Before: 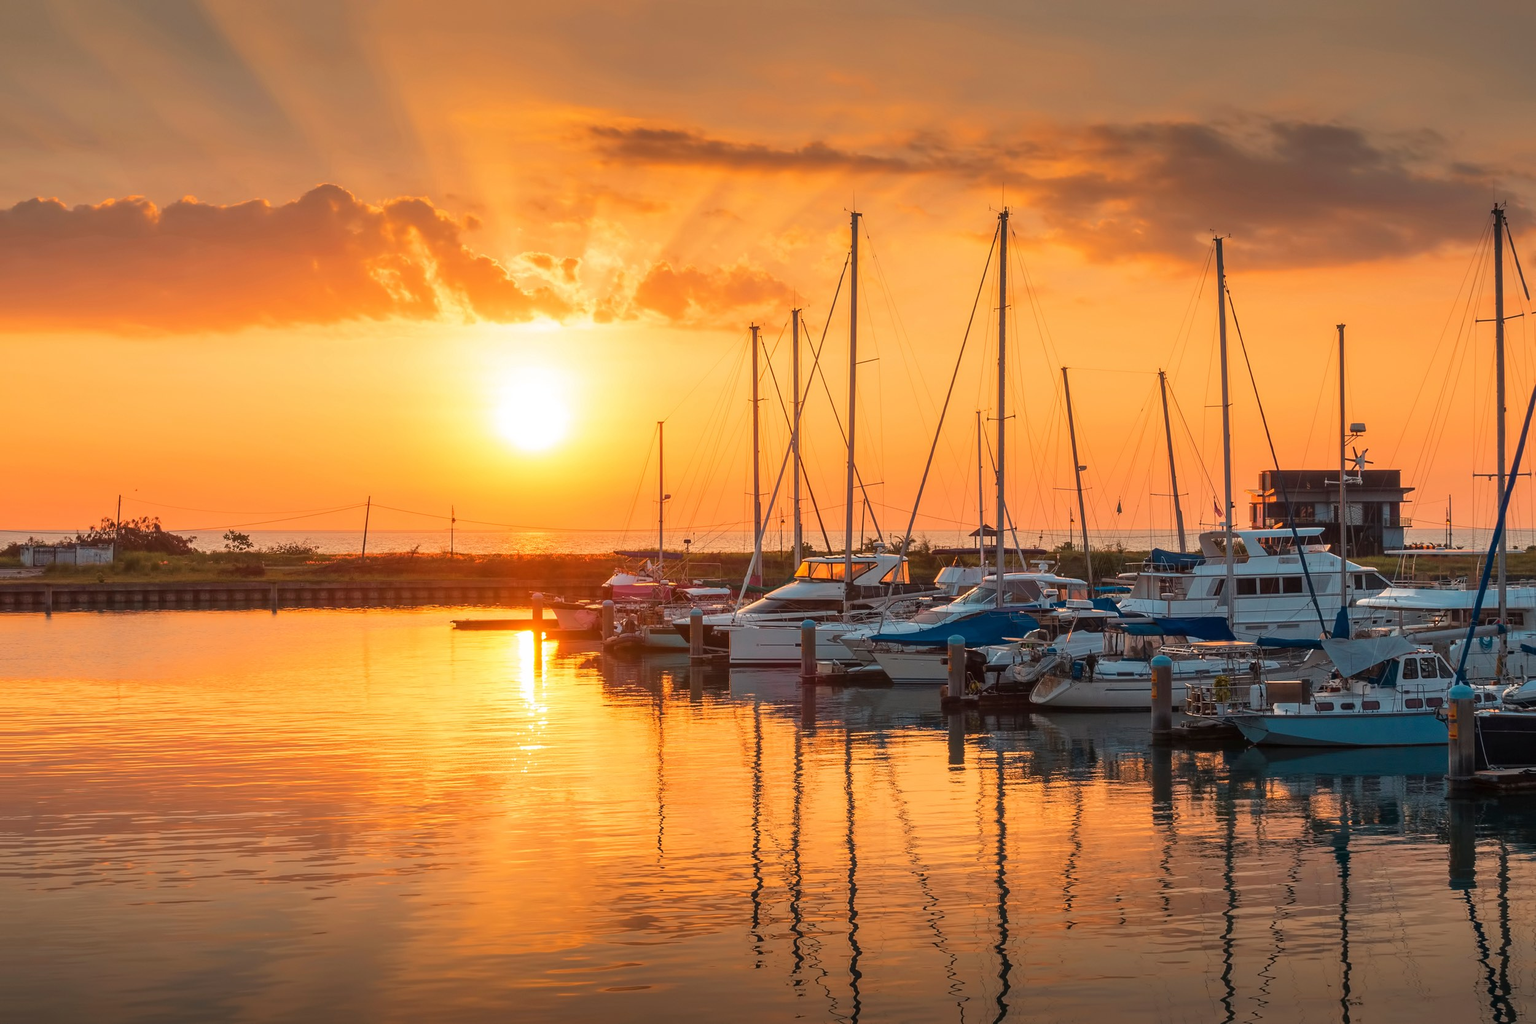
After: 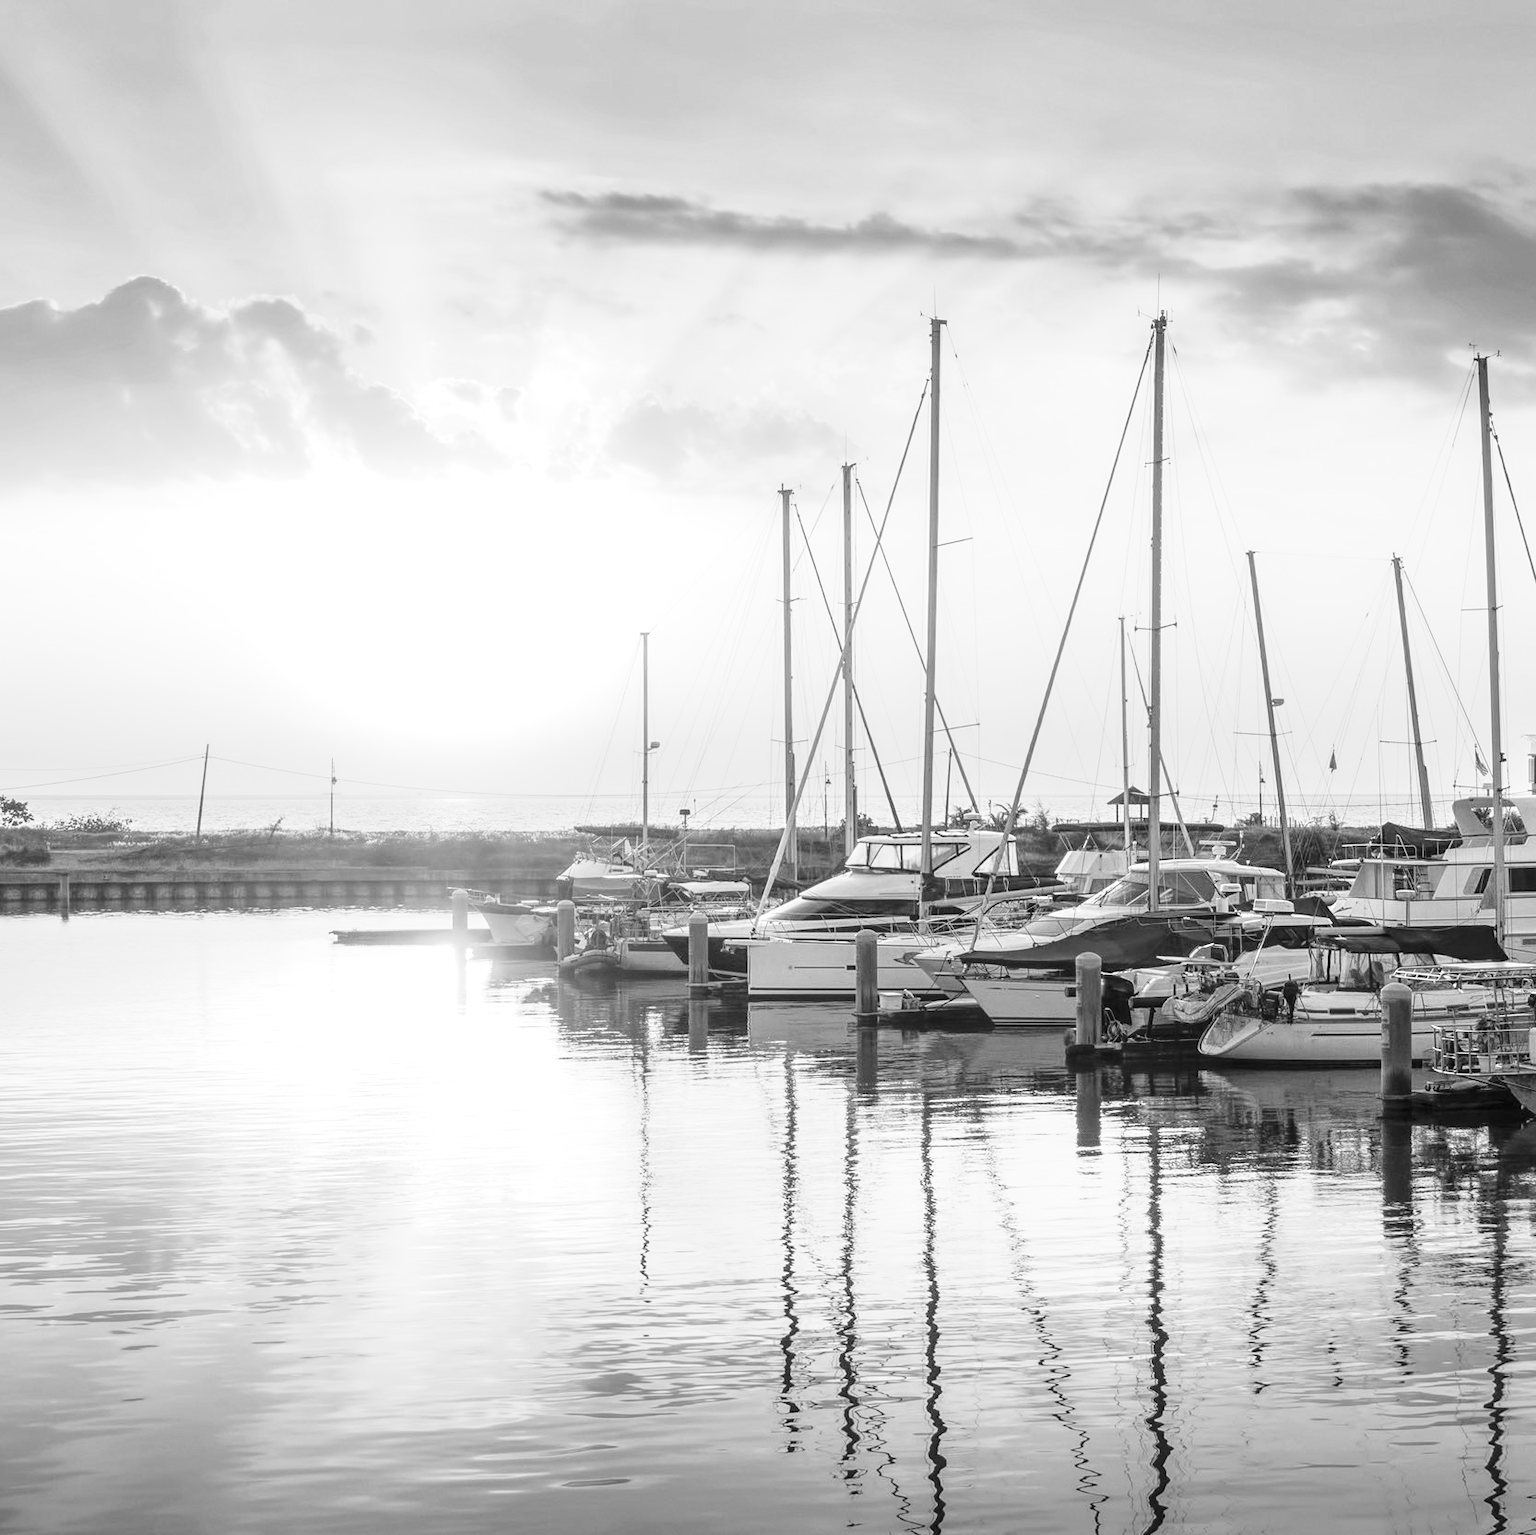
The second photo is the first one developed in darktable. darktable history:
monochrome: a -92.57, b 58.91
exposure: black level correction 0, exposure 0.95 EV, compensate exposure bias true, compensate highlight preservation false
crop and rotate: left 15.055%, right 18.278%
color correction: highlights a* -12.64, highlights b* -18.1, saturation 0.7
local contrast: highlights 99%, shadows 86%, detail 160%, midtone range 0.2
base curve: curves: ch0 [(0, 0) (0.028, 0.03) (0.121, 0.232) (0.46, 0.748) (0.859, 0.968) (1, 1)]
